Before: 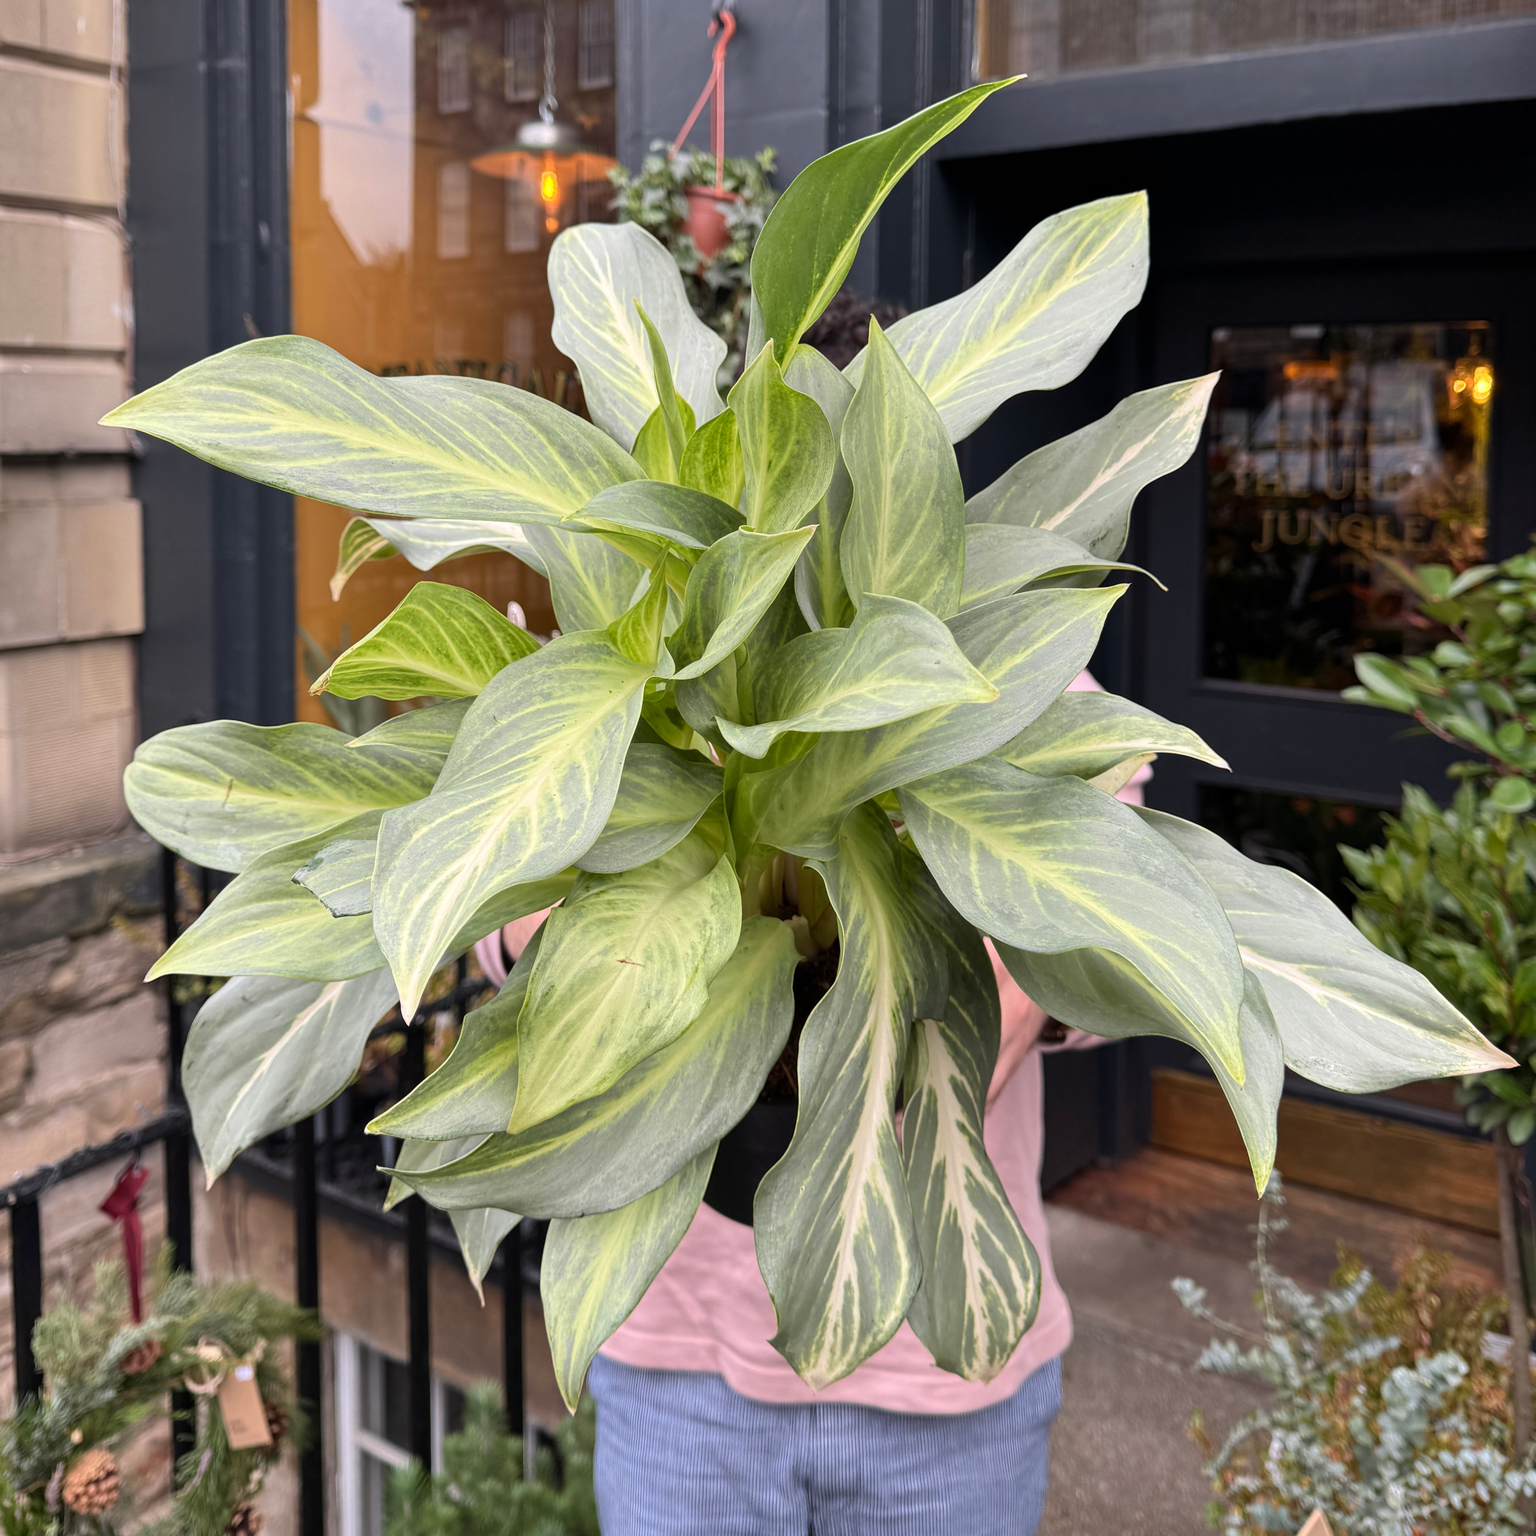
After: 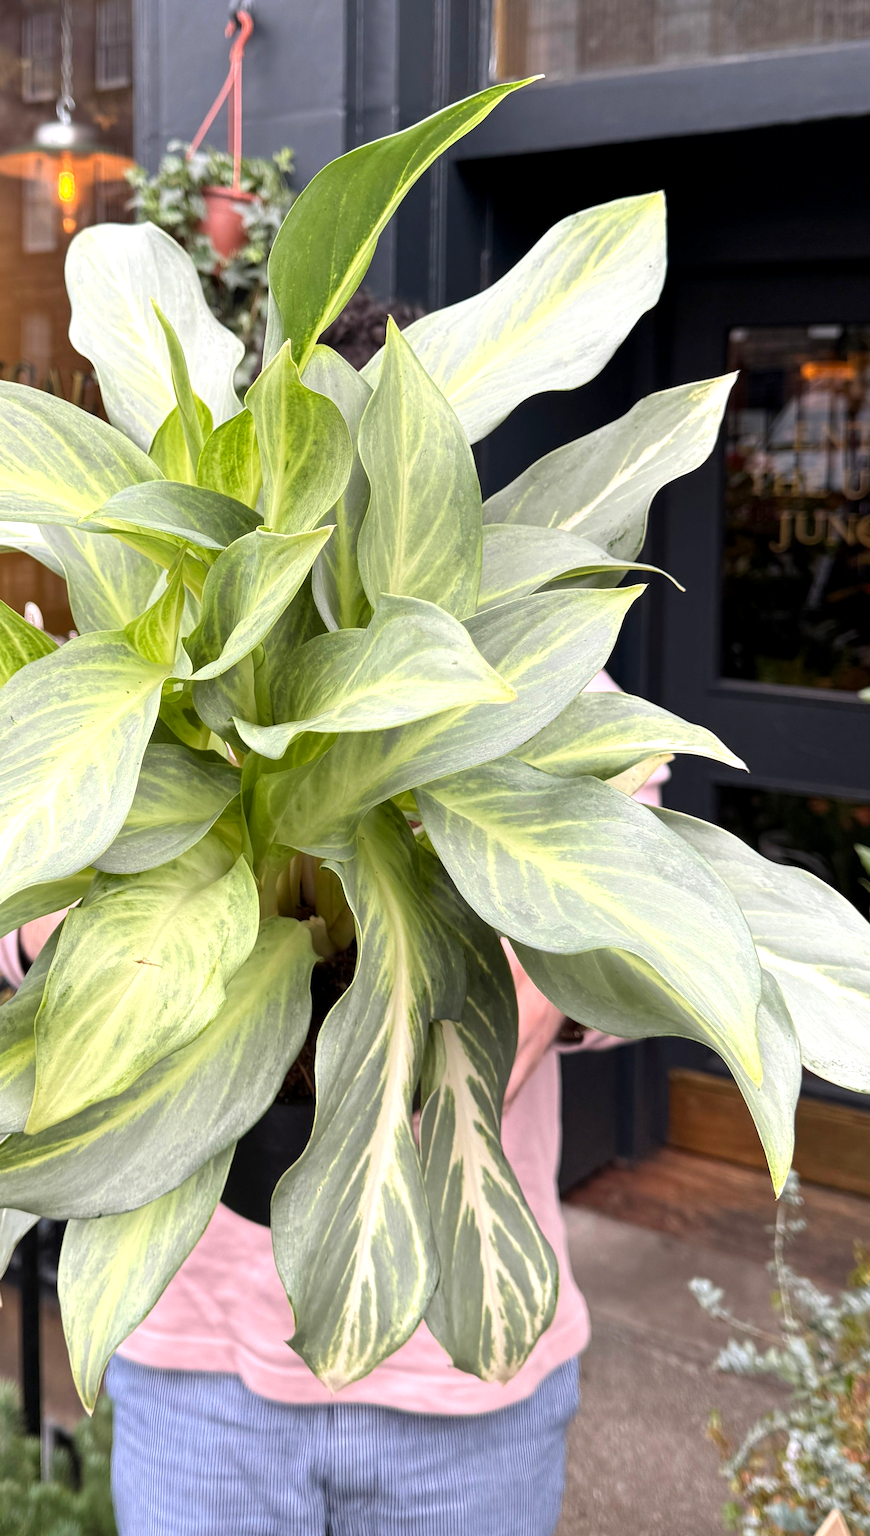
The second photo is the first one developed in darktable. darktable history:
crop: left 31.458%, top 0%, right 11.876%
exposure: black level correction 0.001, exposure 0.5 EV, compensate exposure bias true, compensate highlight preservation false
